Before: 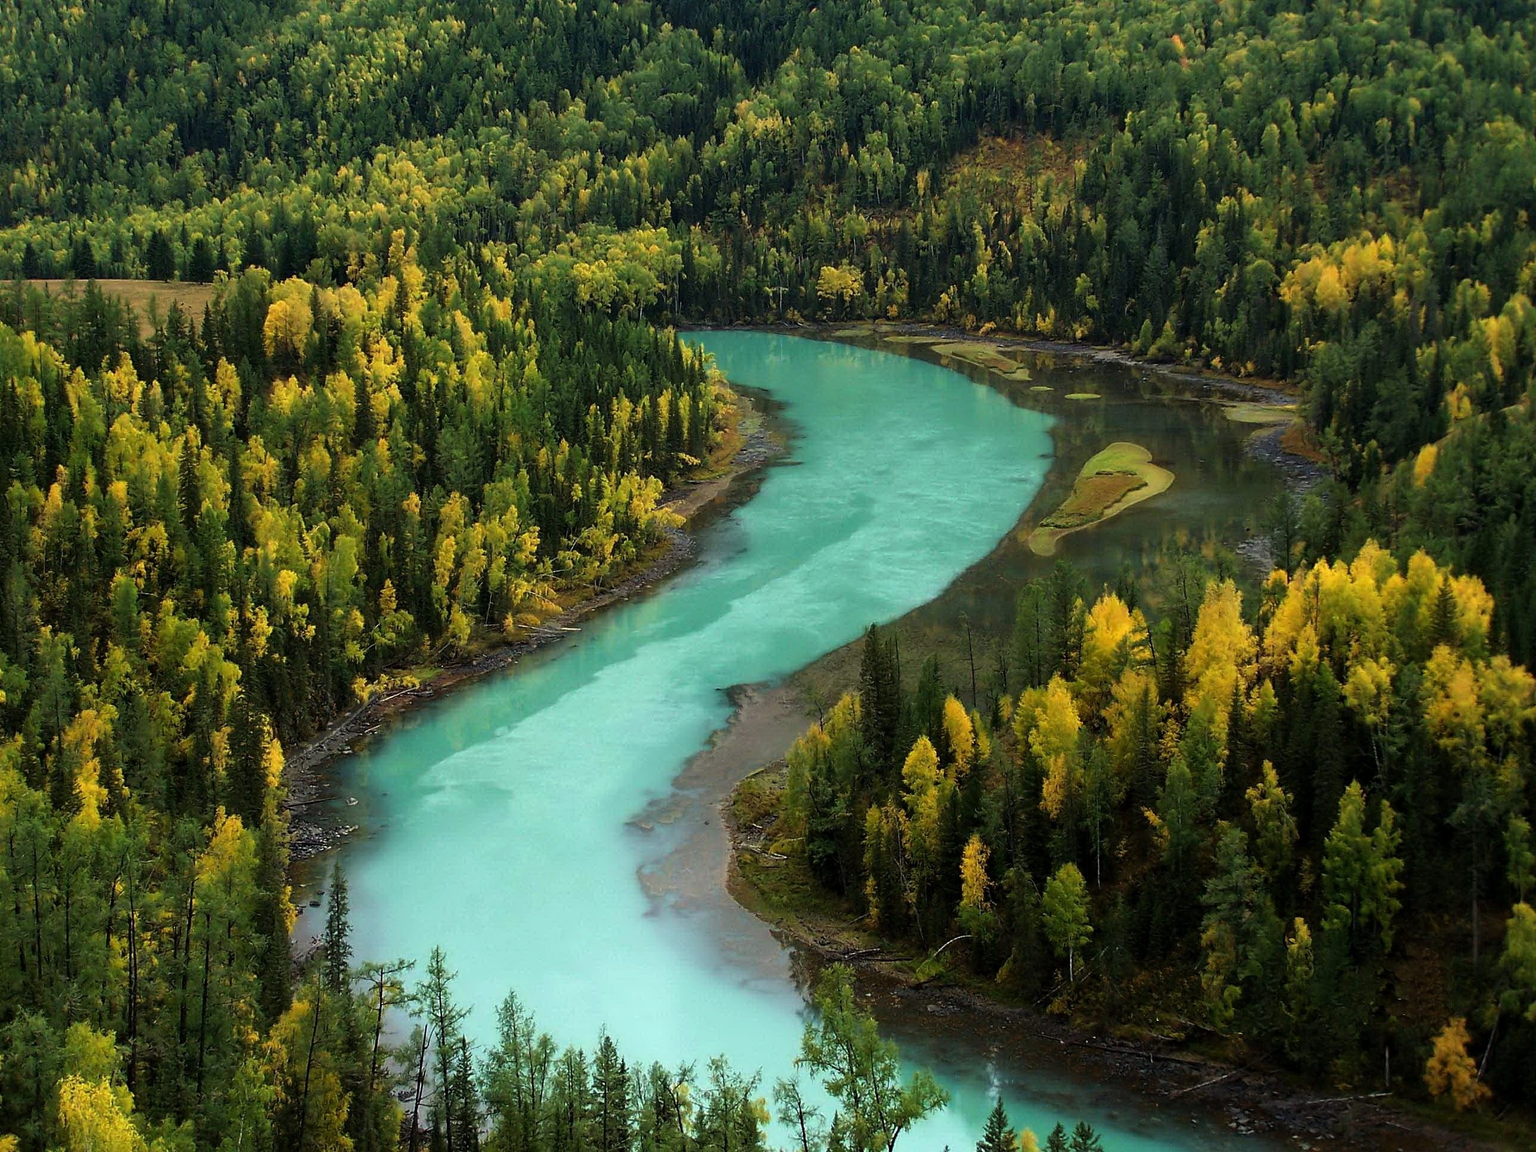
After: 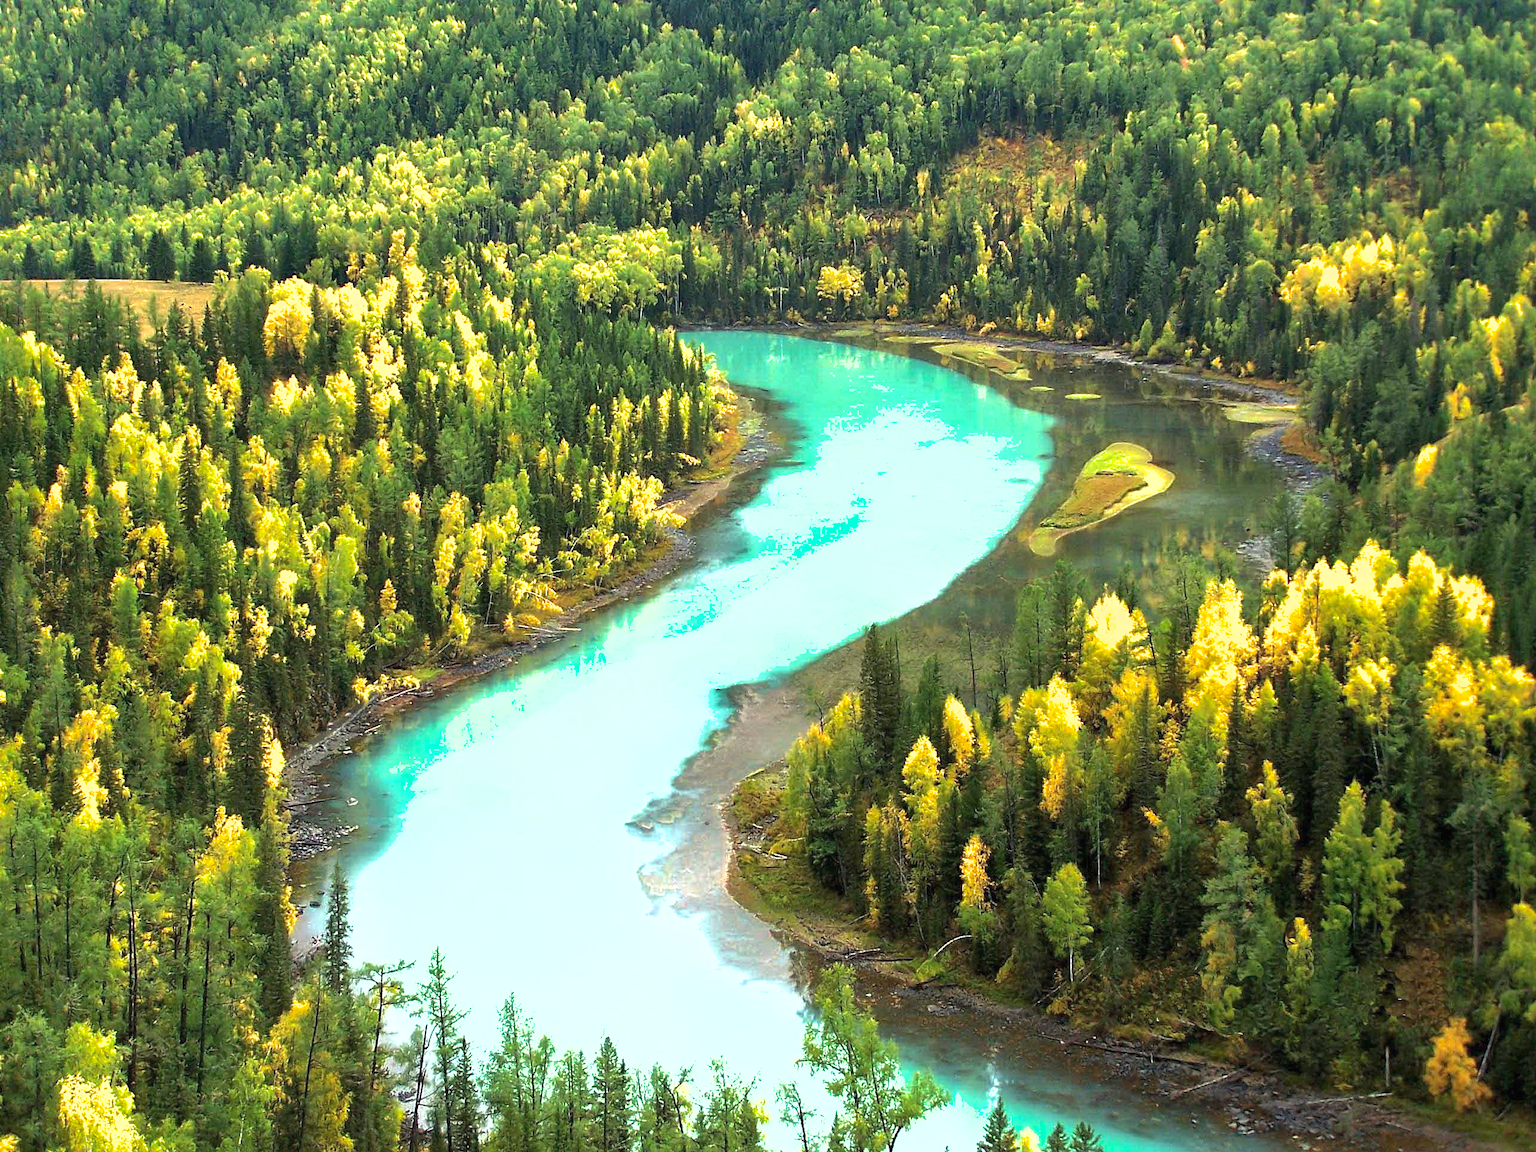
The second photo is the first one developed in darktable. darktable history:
exposure: black level correction 0, exposure 1.706 EV, compensate highlight preservation false
shadows and highlights: on, module defaults
